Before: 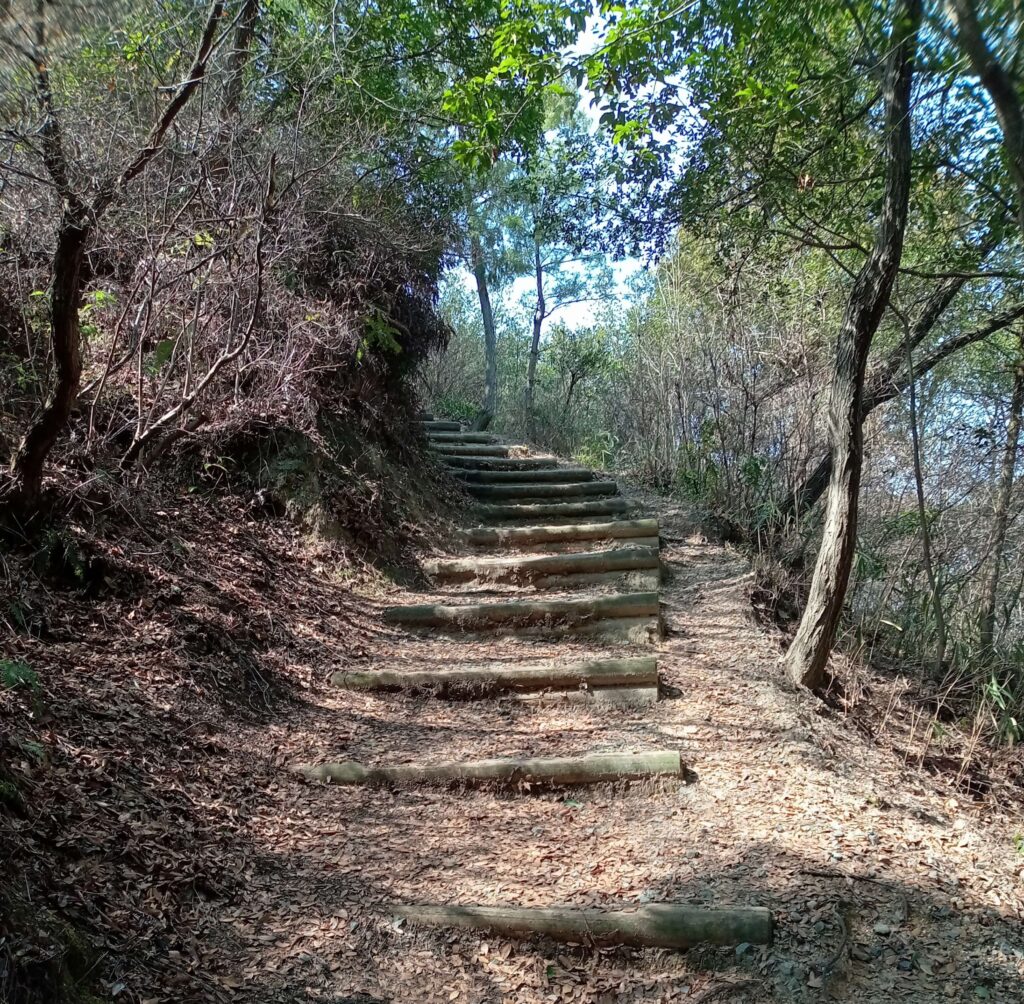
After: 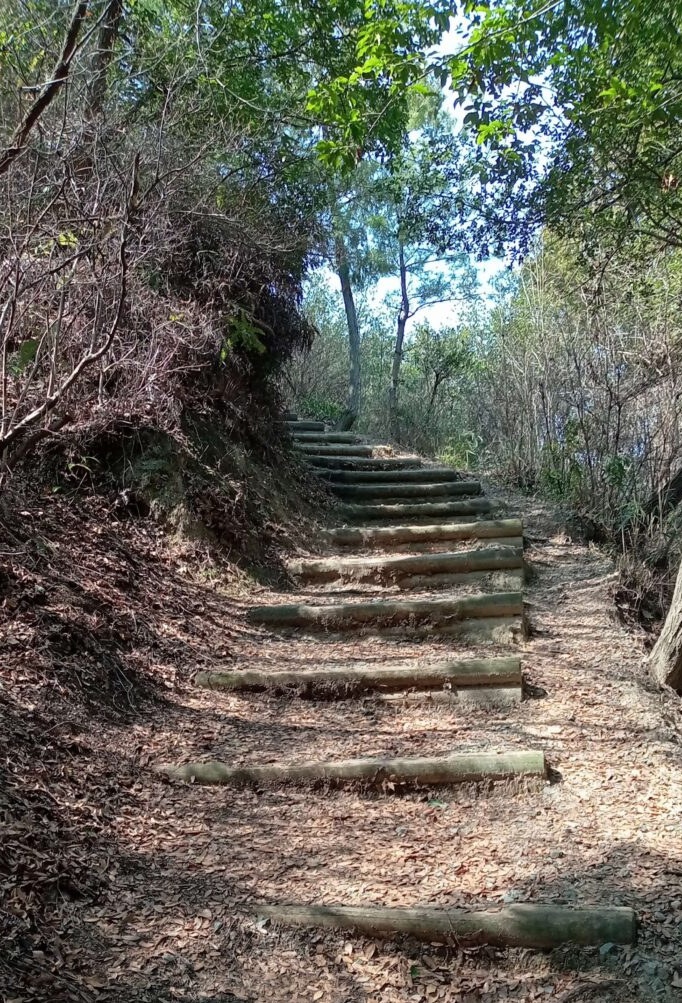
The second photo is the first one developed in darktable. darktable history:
crop and rotate: left 13.34%, right 19.998%
